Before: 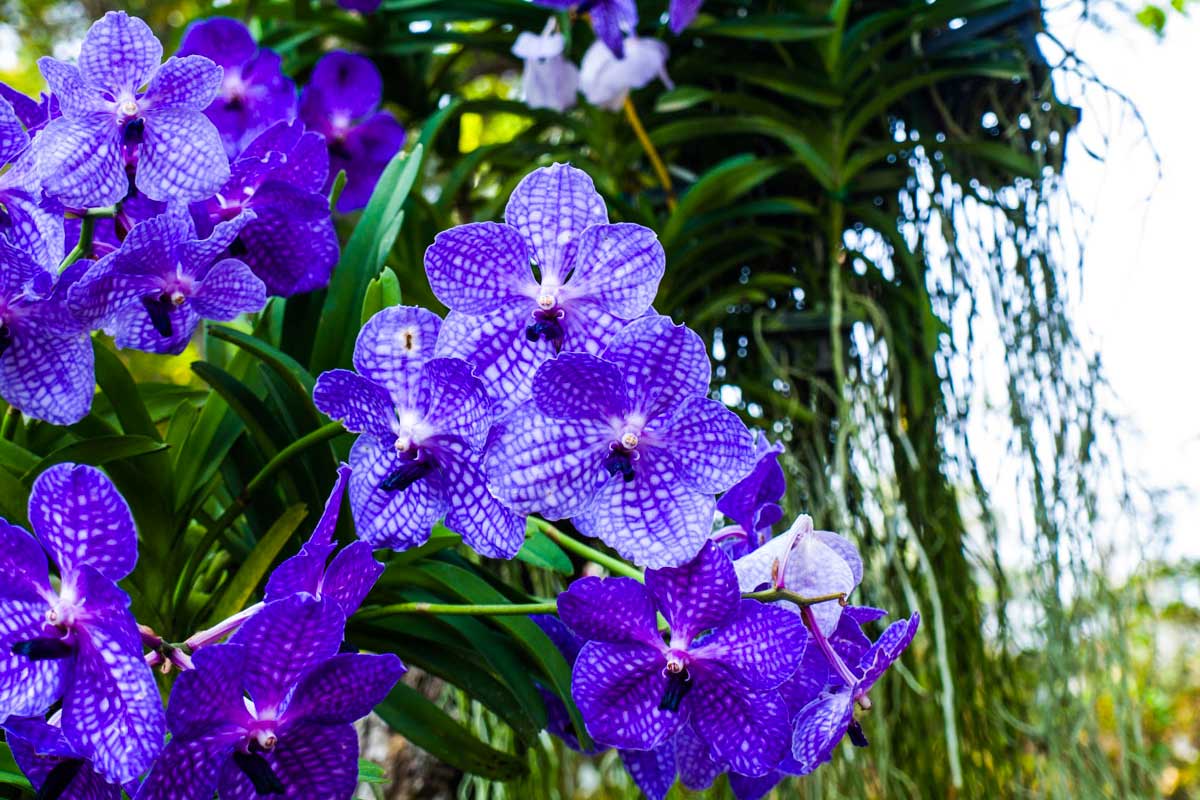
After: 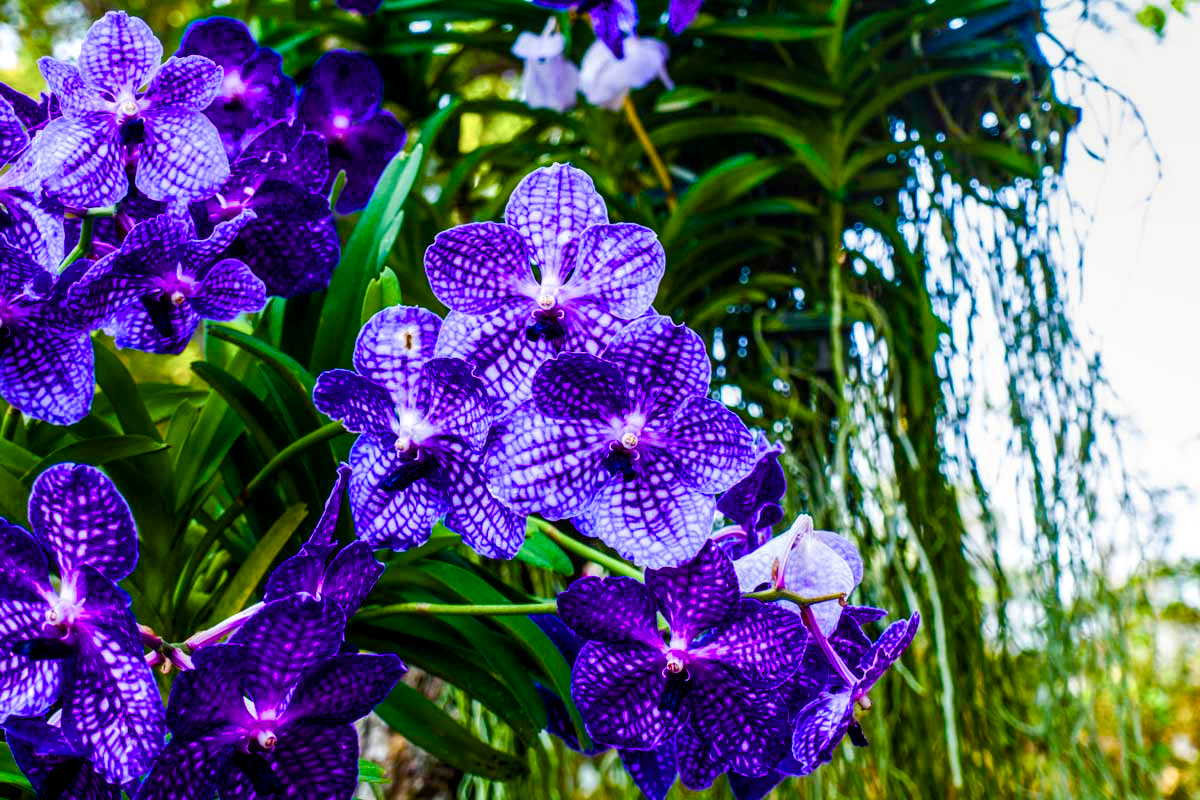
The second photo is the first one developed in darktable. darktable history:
color balance rgb: power › hue 213.62°, linear chroma grading › global chroma 42.657%, perceptual saturation grading › global saturation 20%, perceptual saturation grading › highlights -49.909%, perceptual saturation grading › shadows 24.182%, perceptual brilliance grading › global brilliance 2.95%, perceptual brilliance grading › highlights -2.851%, perceptual brilliance grading › shadows 3.336%
local contrast: on, module defaults
